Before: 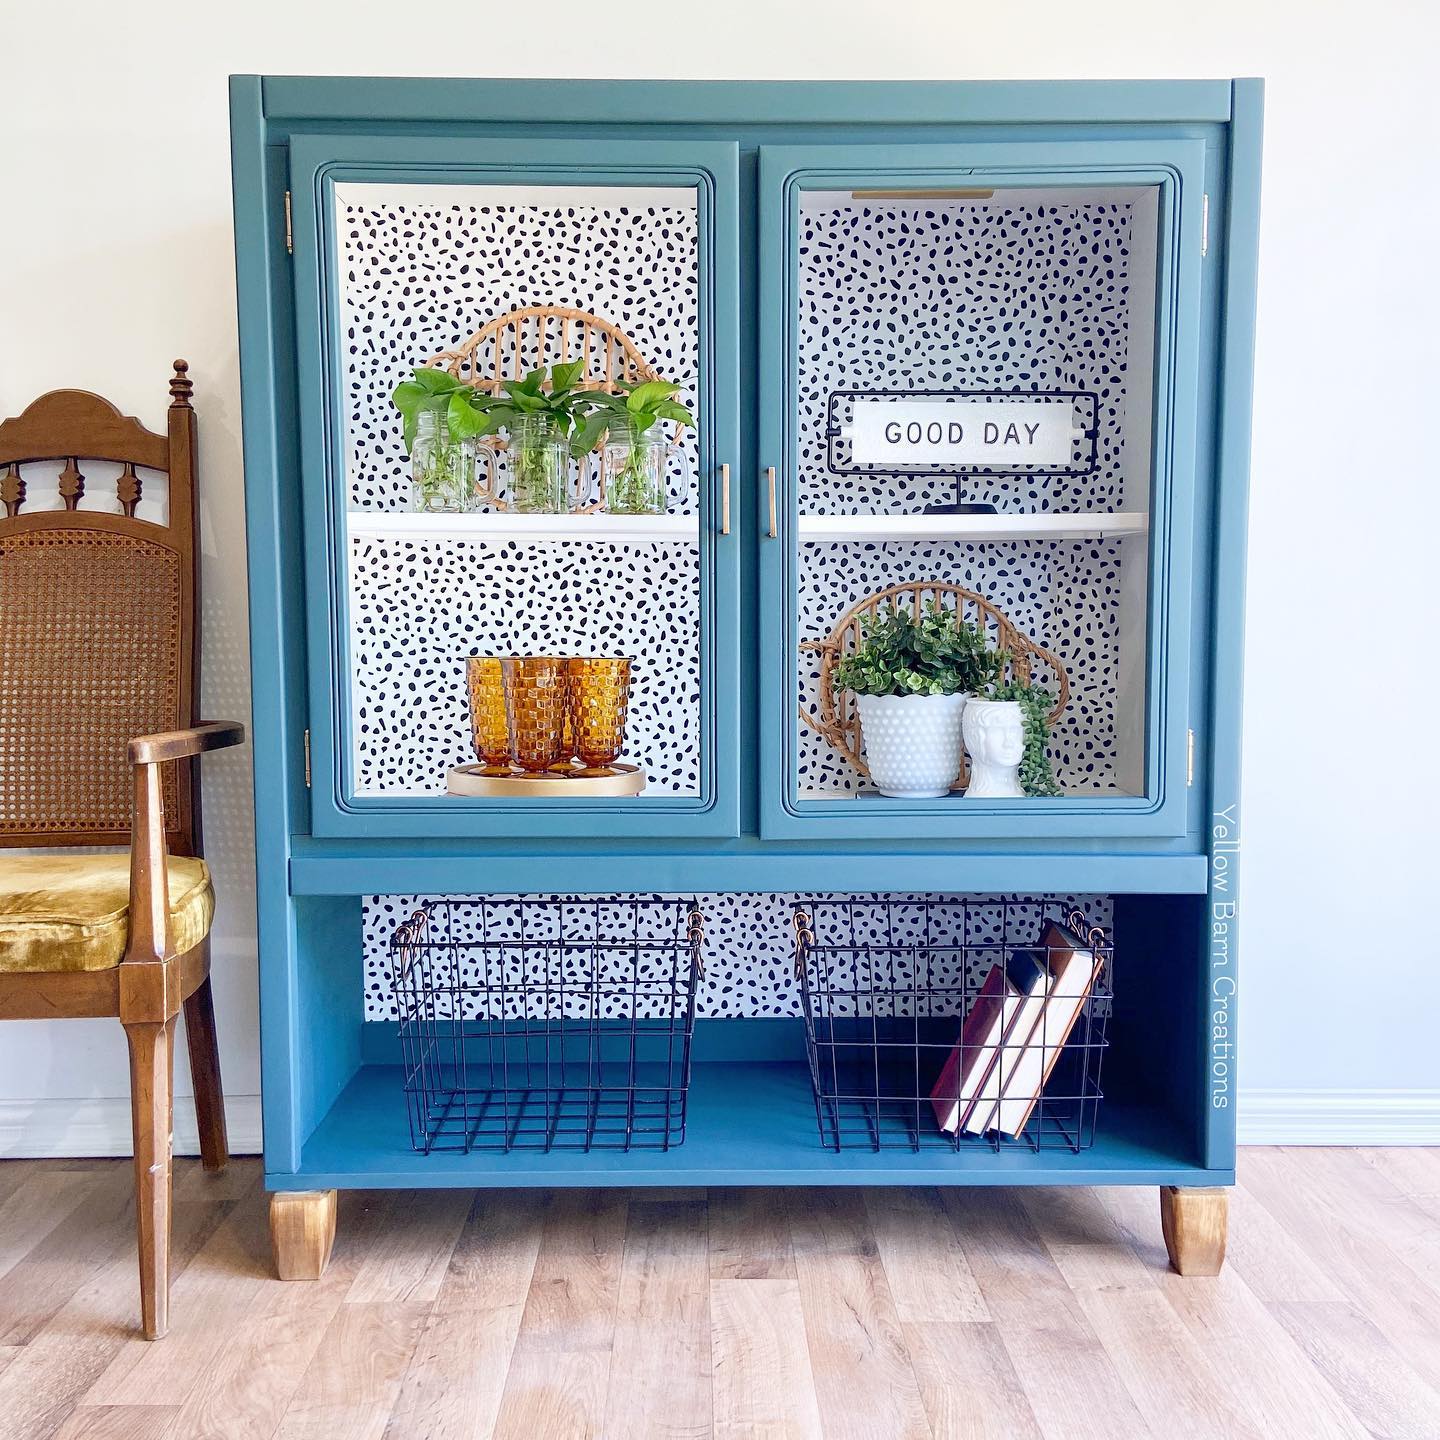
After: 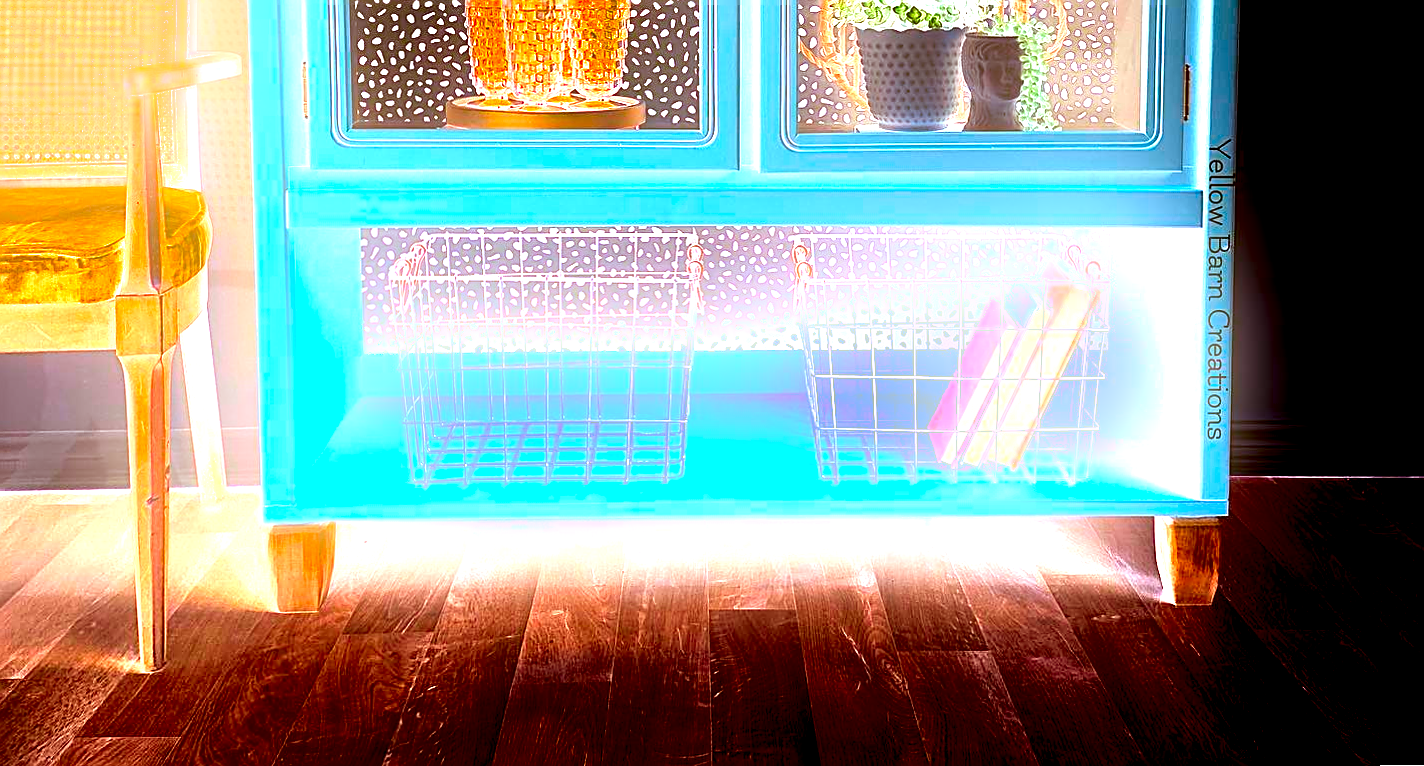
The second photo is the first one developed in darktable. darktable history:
color correction: highlights a* 4.02, highlights b* 4.98, shadows a* -7.55, shadows b* 4.98
sharpen: on, module defaults
rotate and perspective: rotation 0.174°, lens shift (vertical) 0.013, lens shift (horizontal) 0.019, shear 0.001, automatic cropping original format, crop left 0.007, crop right 0.991, crop top 0.016, crop bottom 0.997
bloom: on, module defaults
white balance: red 1.045, blue 0.932
crop and rotate: top 46.237%
exposure: black level correction 0.001, exposure 2 EV, compensate highlight preservation false
color balance: lift [0.991, 1, 1, 1], gamma [0.996, 1, 1, 1], input saturation 98.52%, contrast 20.34%, output saturation 103.72%
